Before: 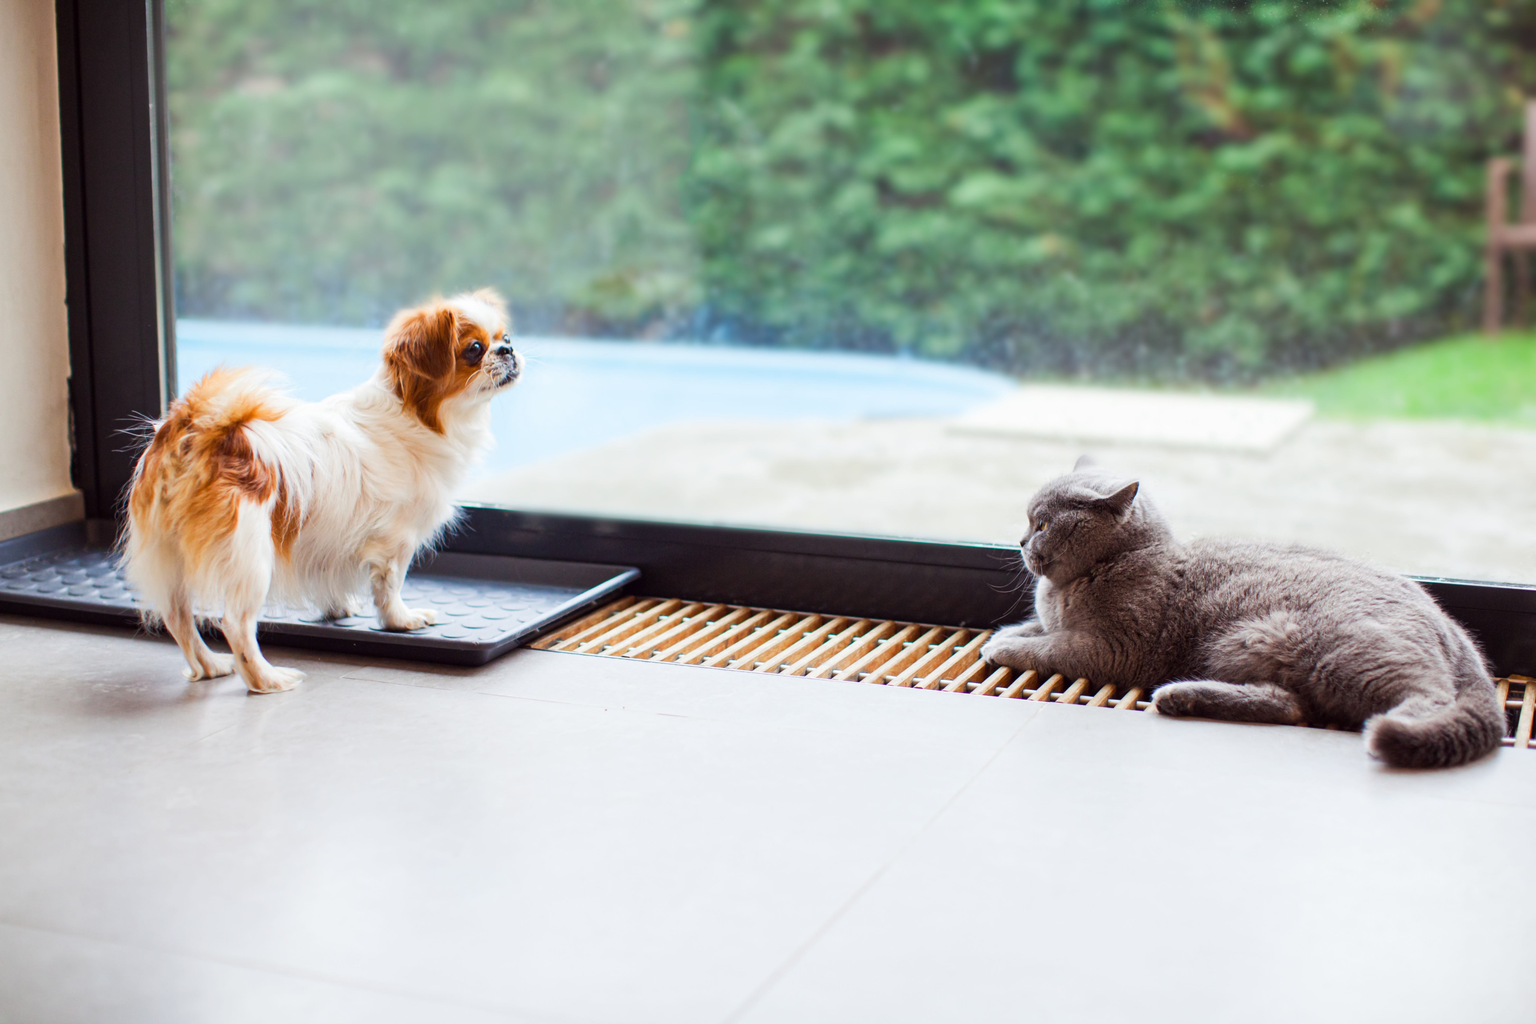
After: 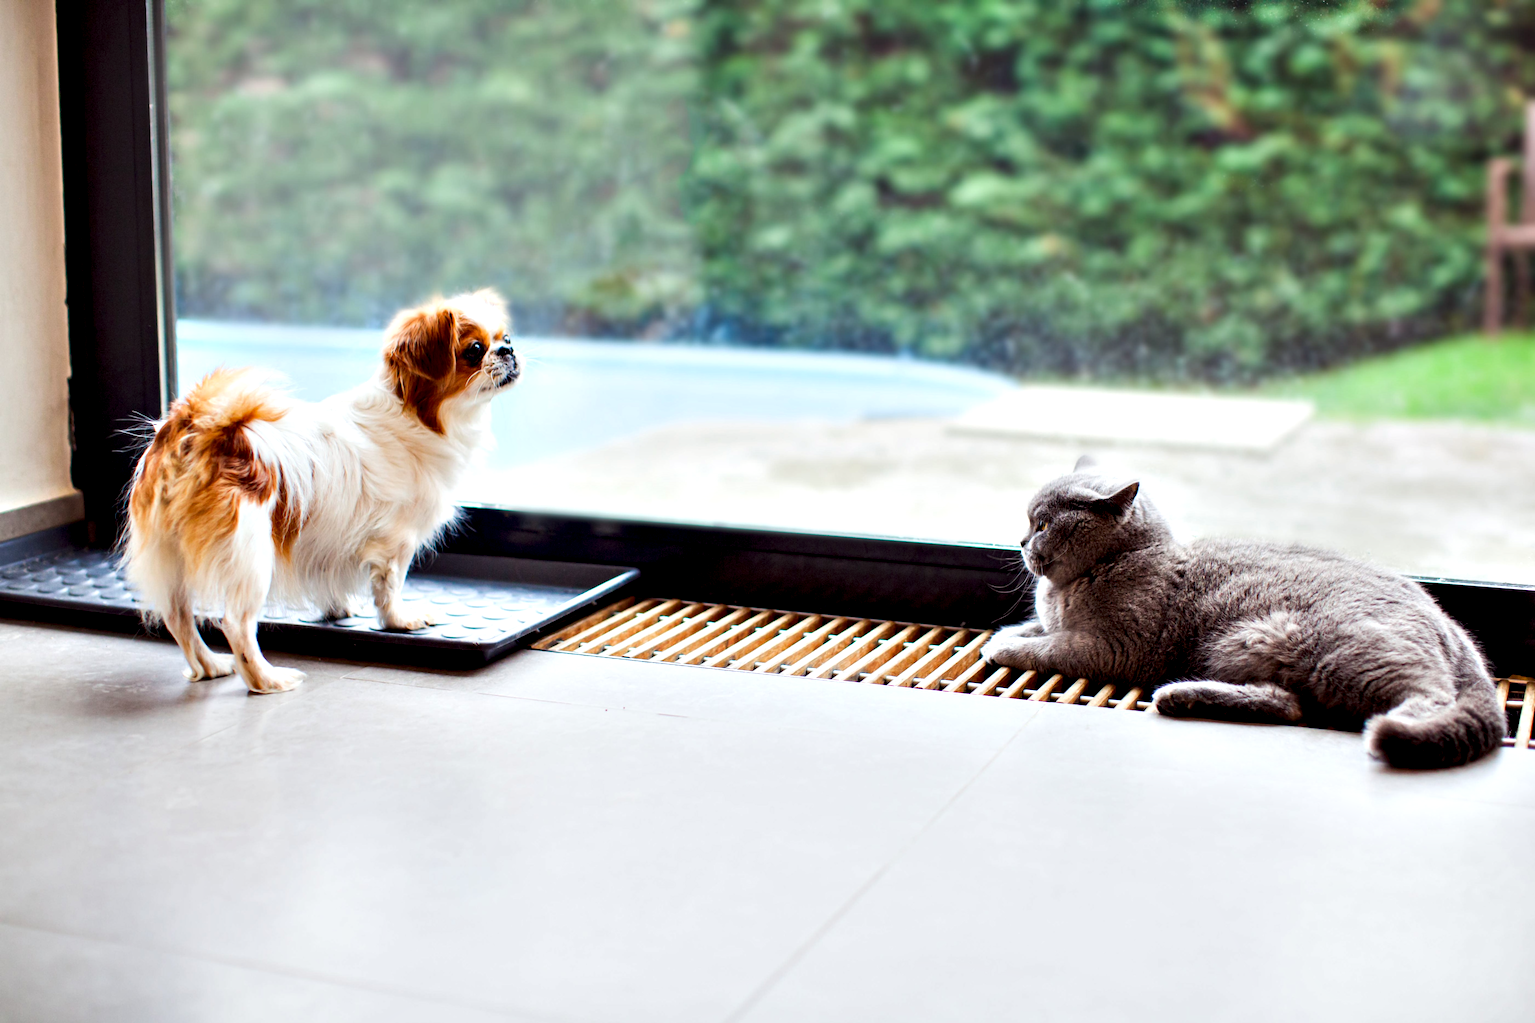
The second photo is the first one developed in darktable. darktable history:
contrast equalizer: octaves 7, y [[0.6 ×6], [0.55 ×6], [0 ×6], [0 ×6], [0 ×6]]
tone equalizer: on, module defaults
